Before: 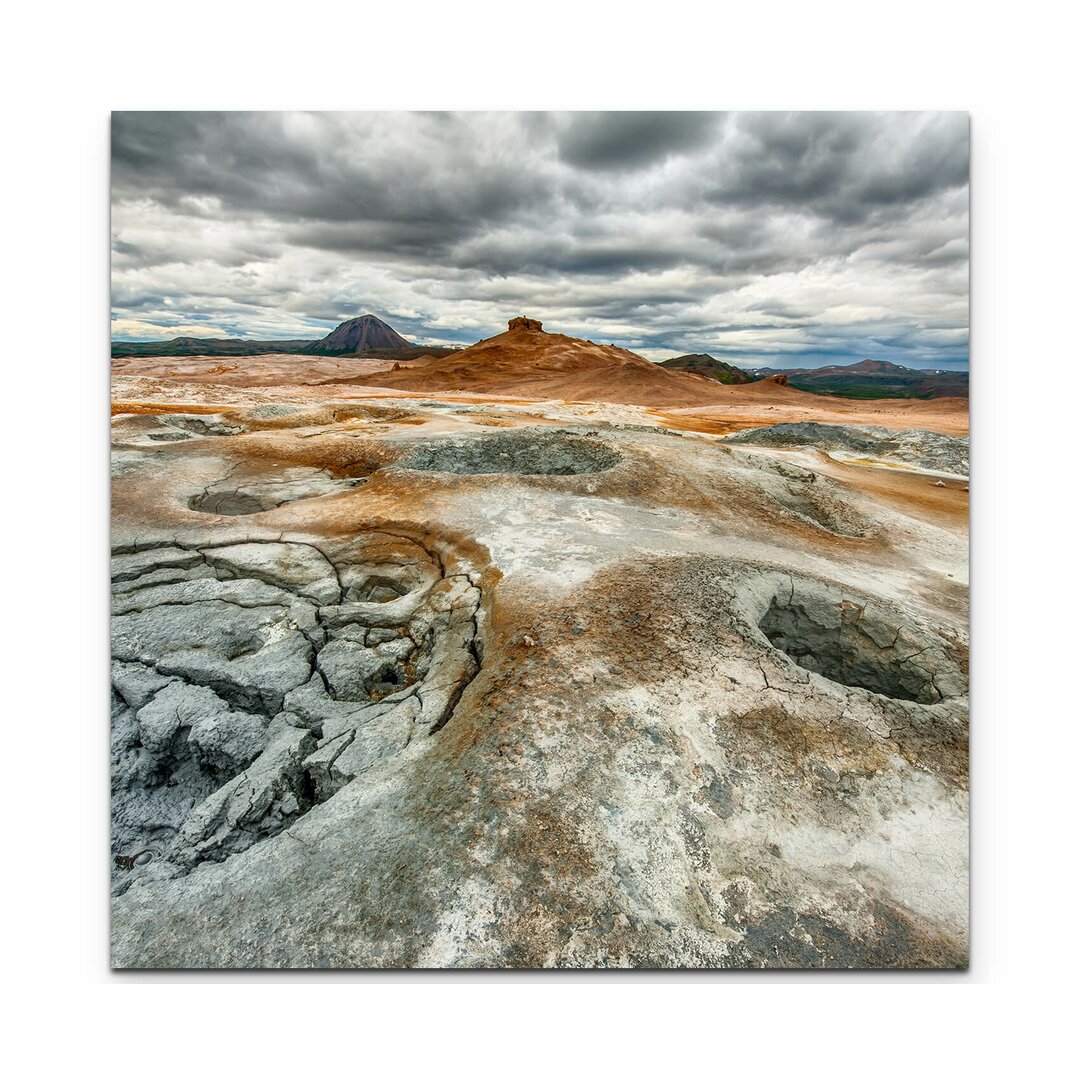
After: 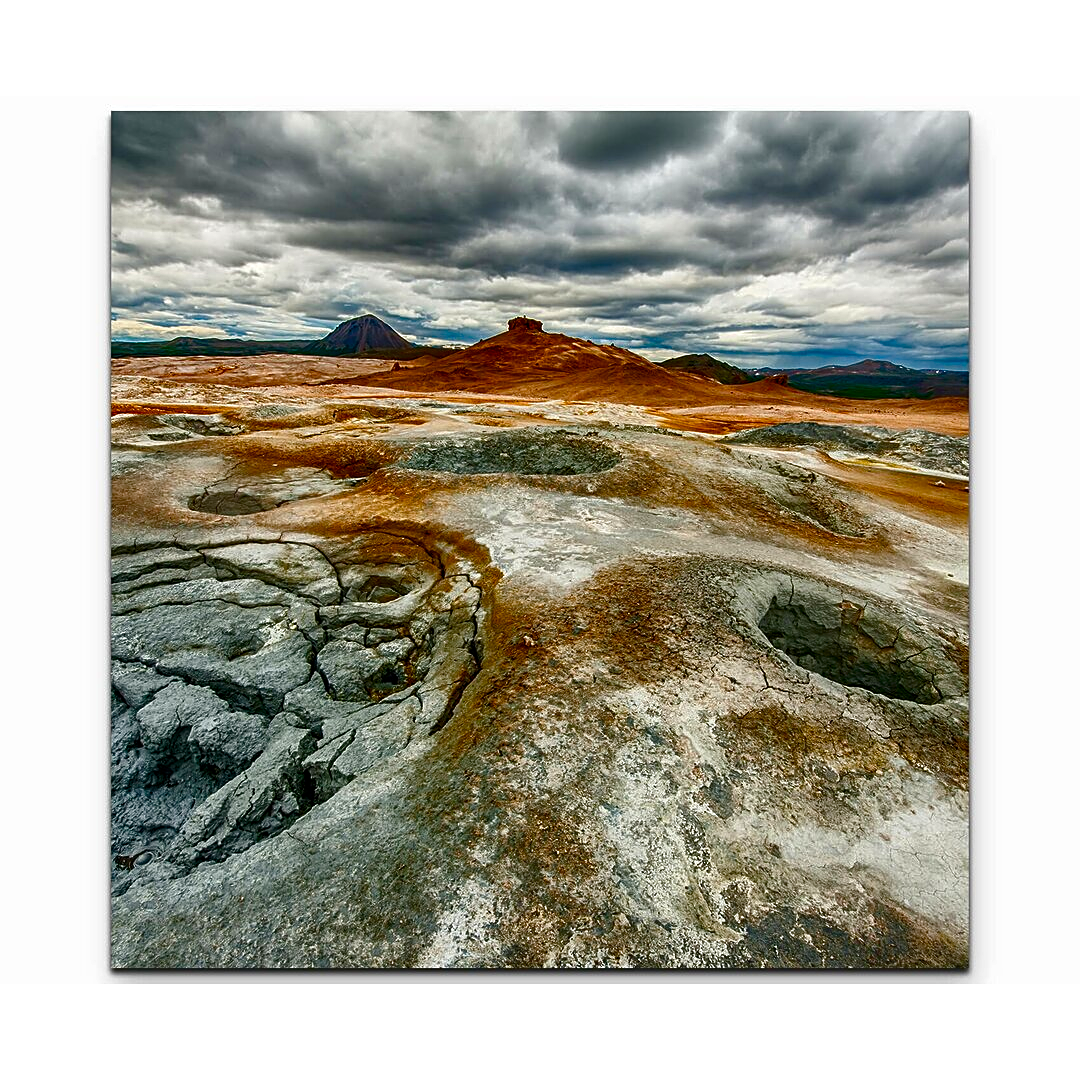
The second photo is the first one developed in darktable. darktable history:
color balance rgb: global offset › hue 169.45°, perceptual saturation grading › global saturation 24.444%, perceptual saturation grading › highlights -24.237%, perceptual saturation grading › mid-tones 24.132%, perceptual saturation grading › shadows 40.715%, global vibrance 10.014%
sharpen: on, module defaults
contrast brightness saturation: brightness -0.254, saturation 0.203
